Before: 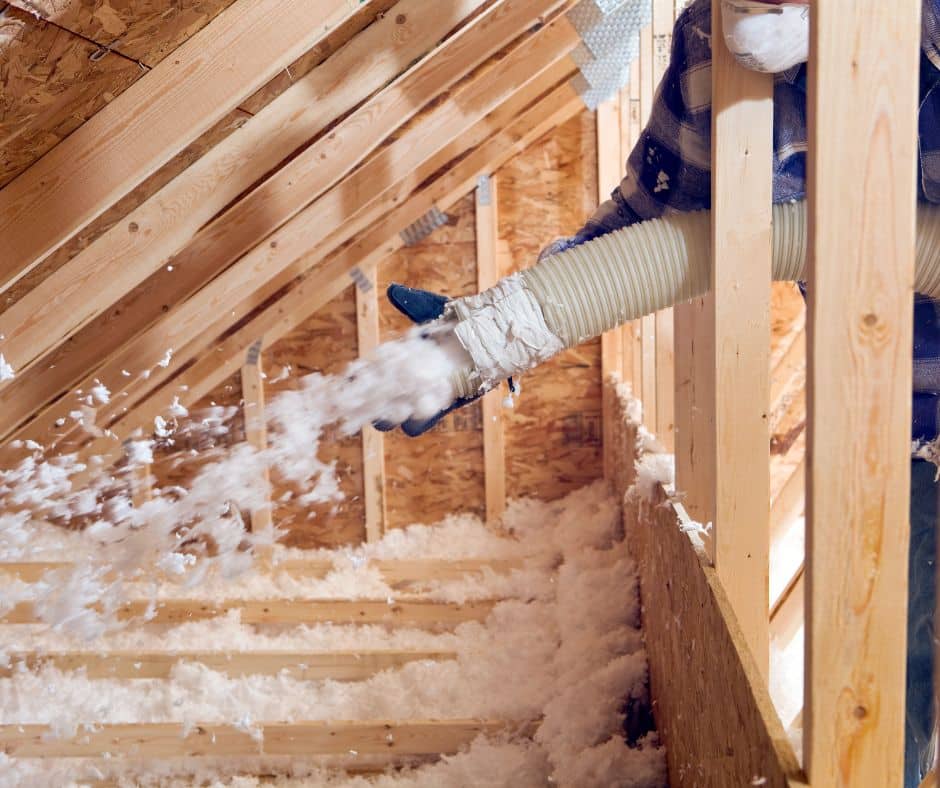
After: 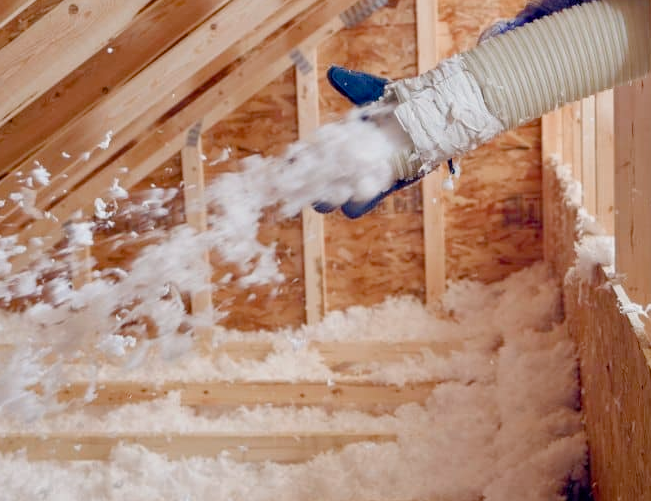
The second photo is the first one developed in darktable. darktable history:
color balance rgb: shadows lift › chroma 1%, shadows lift › hue 113°, highlights gain › chroma 0.2%, highlights gain › hue 333°, perceptual saturation grading › global saturation 20%, perceptual saturation grading › highlights -50%, perceptual saturation grading › shadows 25%, contrast -10%
crop: left 6.488%, top 27.668%, right 24.183%, bottom 8.656%
